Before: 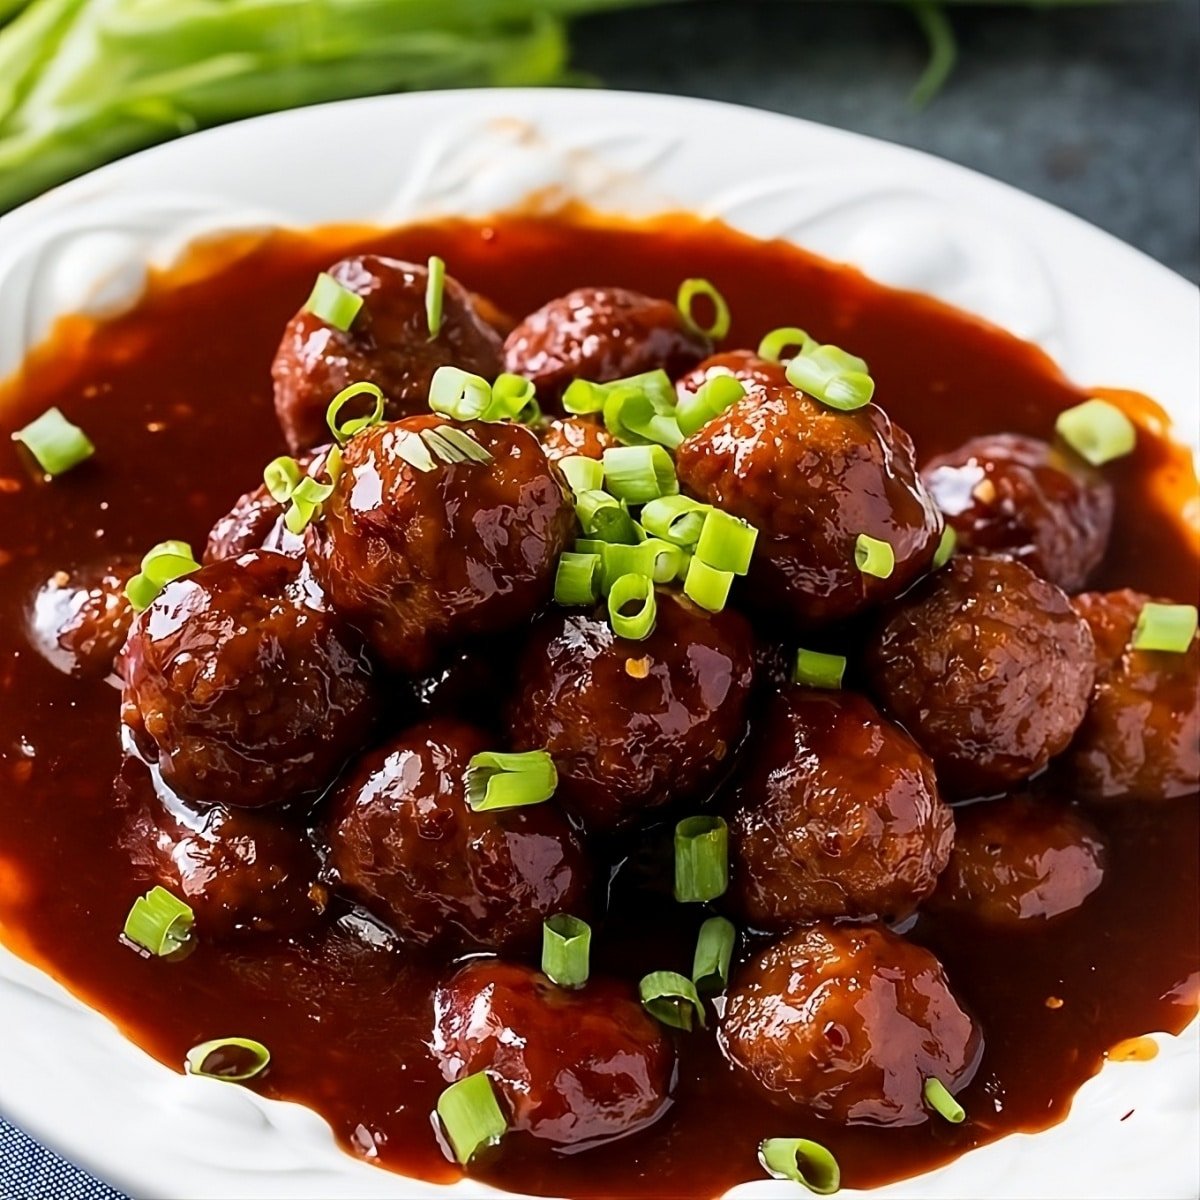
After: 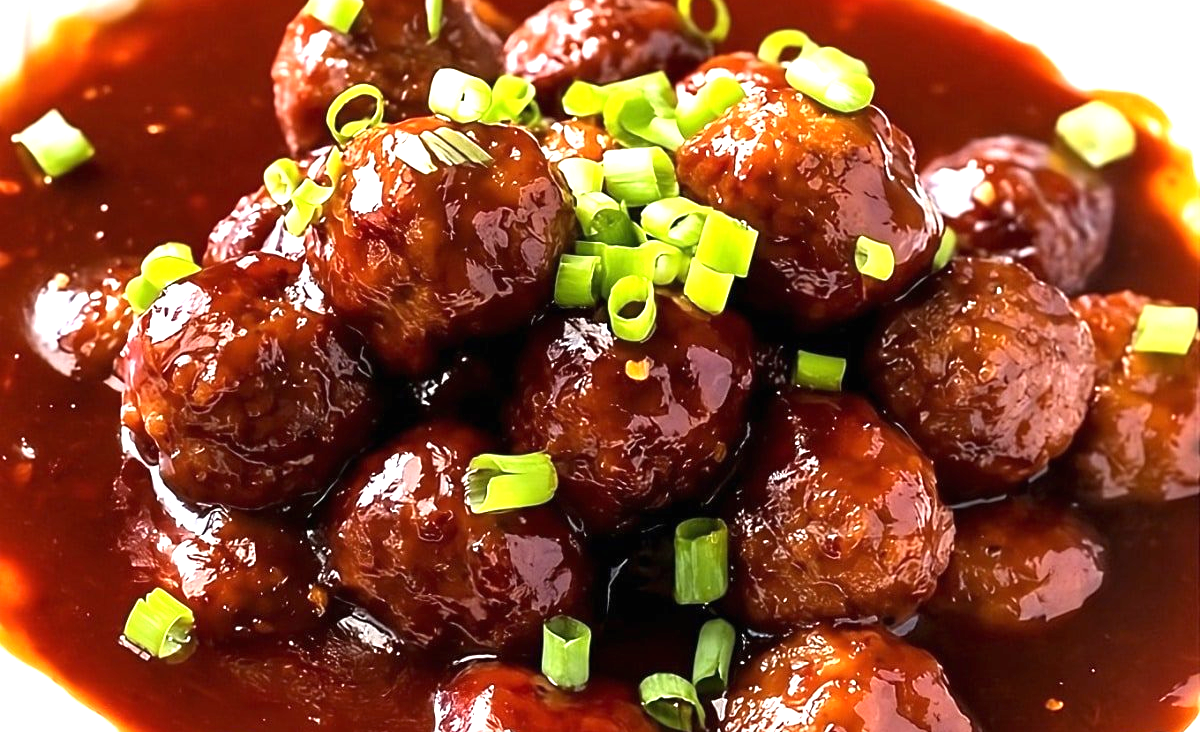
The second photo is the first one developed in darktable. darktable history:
crop and rotate: top 24.917%, bottom 14.021%
exposure: black level correction 0, exposure 1.095 EV, compensate highlight preservation false
